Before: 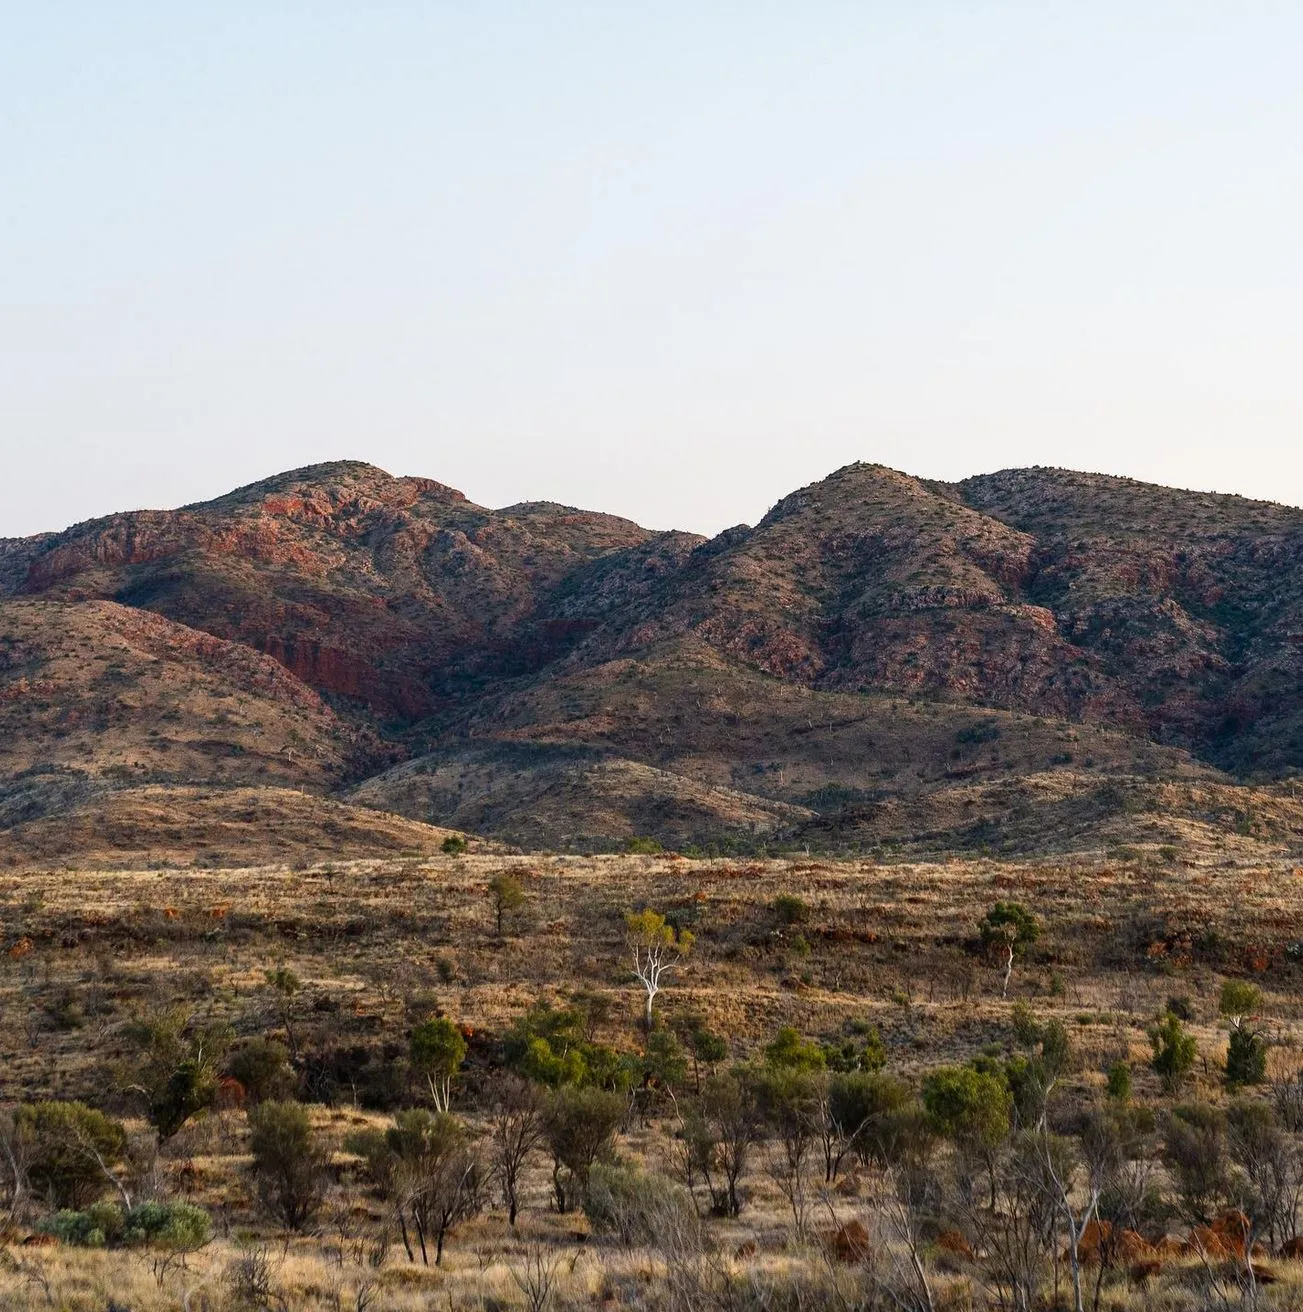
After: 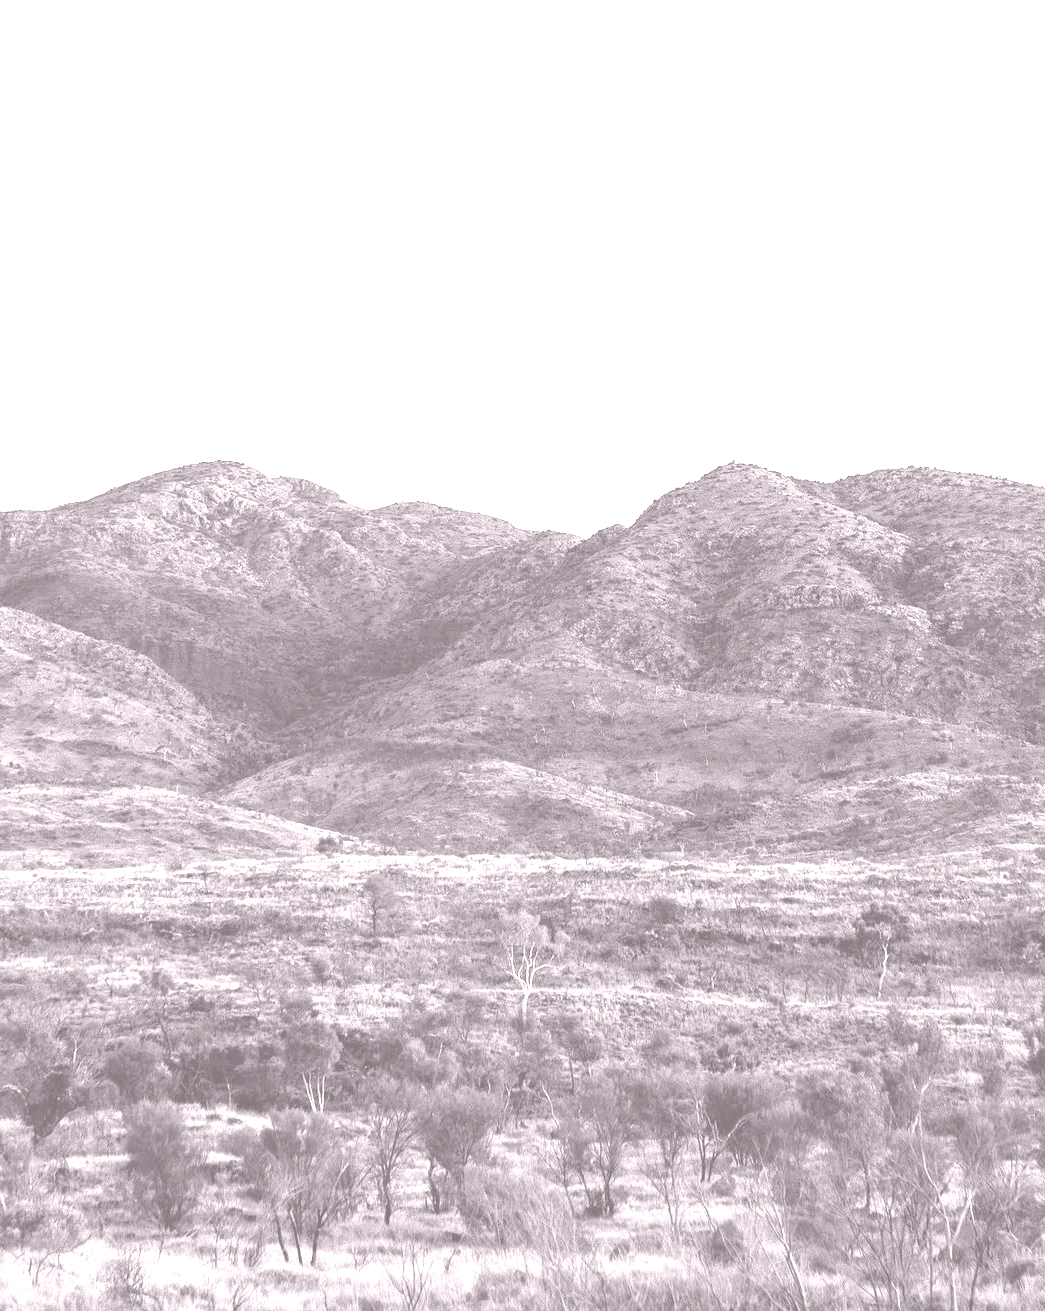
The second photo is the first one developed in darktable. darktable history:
colorize: hue 25.2°, saturation 83%, source mix 82%, lightness 79%, version 1
crop and rotate: left 9.597%, right 10.195%
